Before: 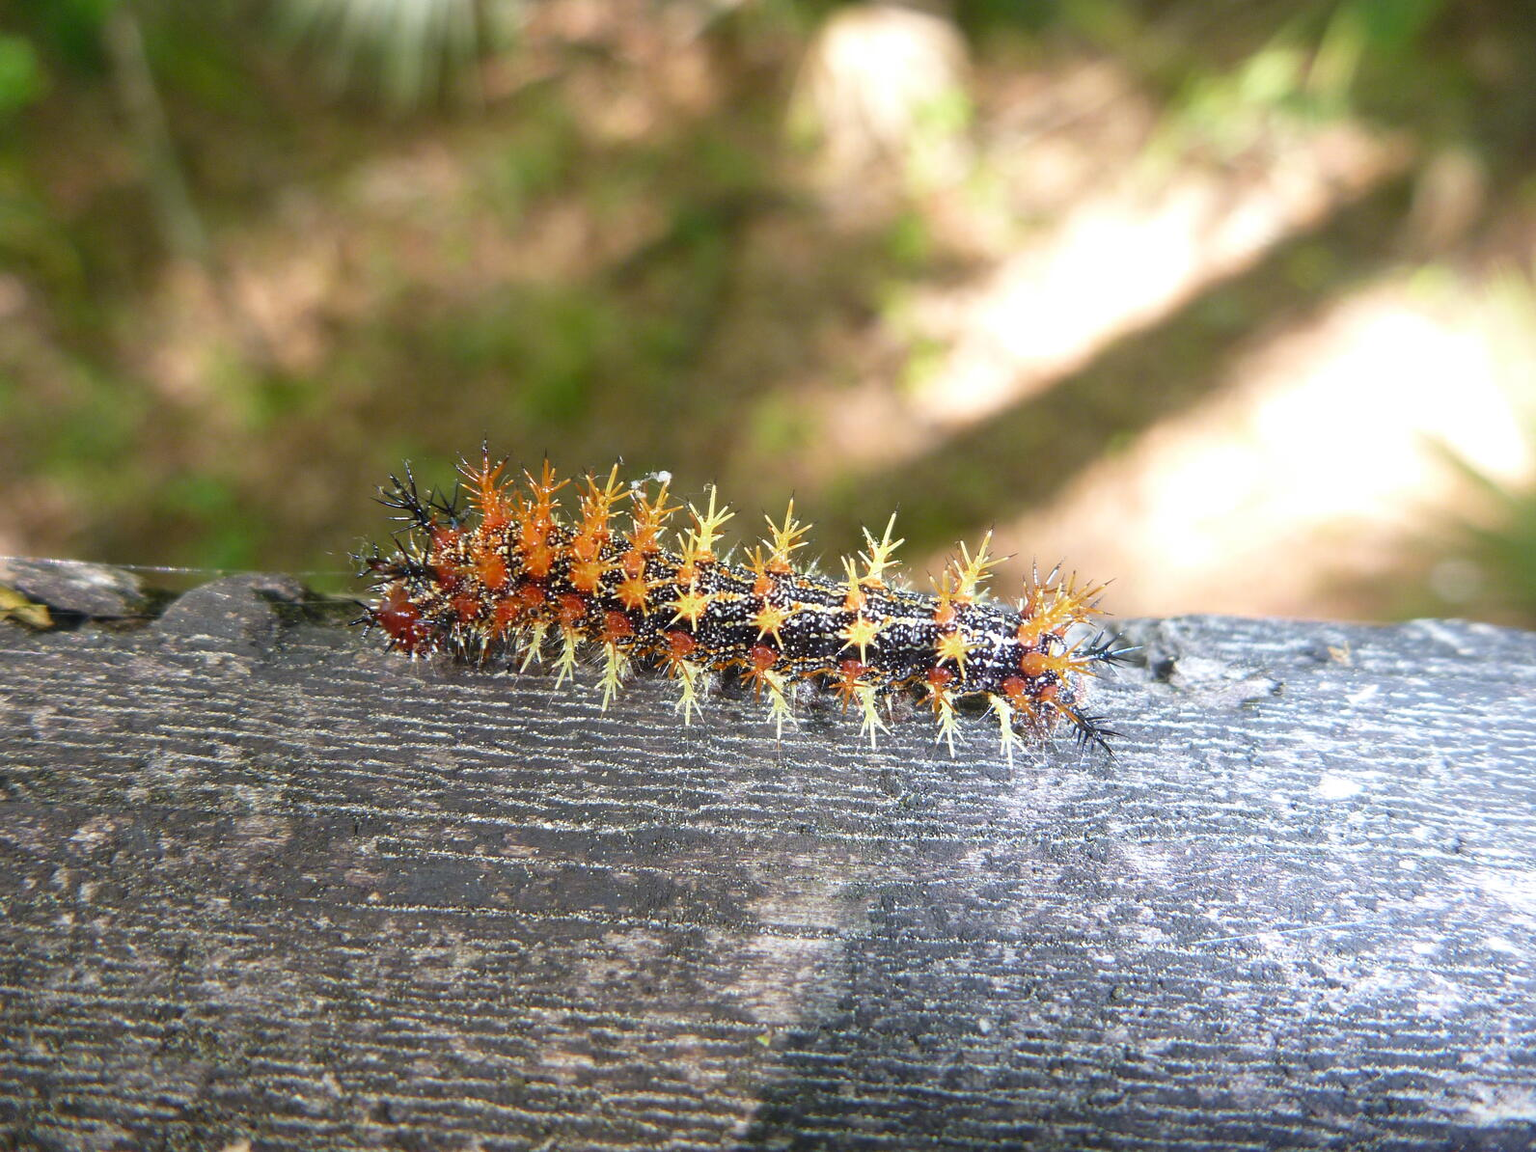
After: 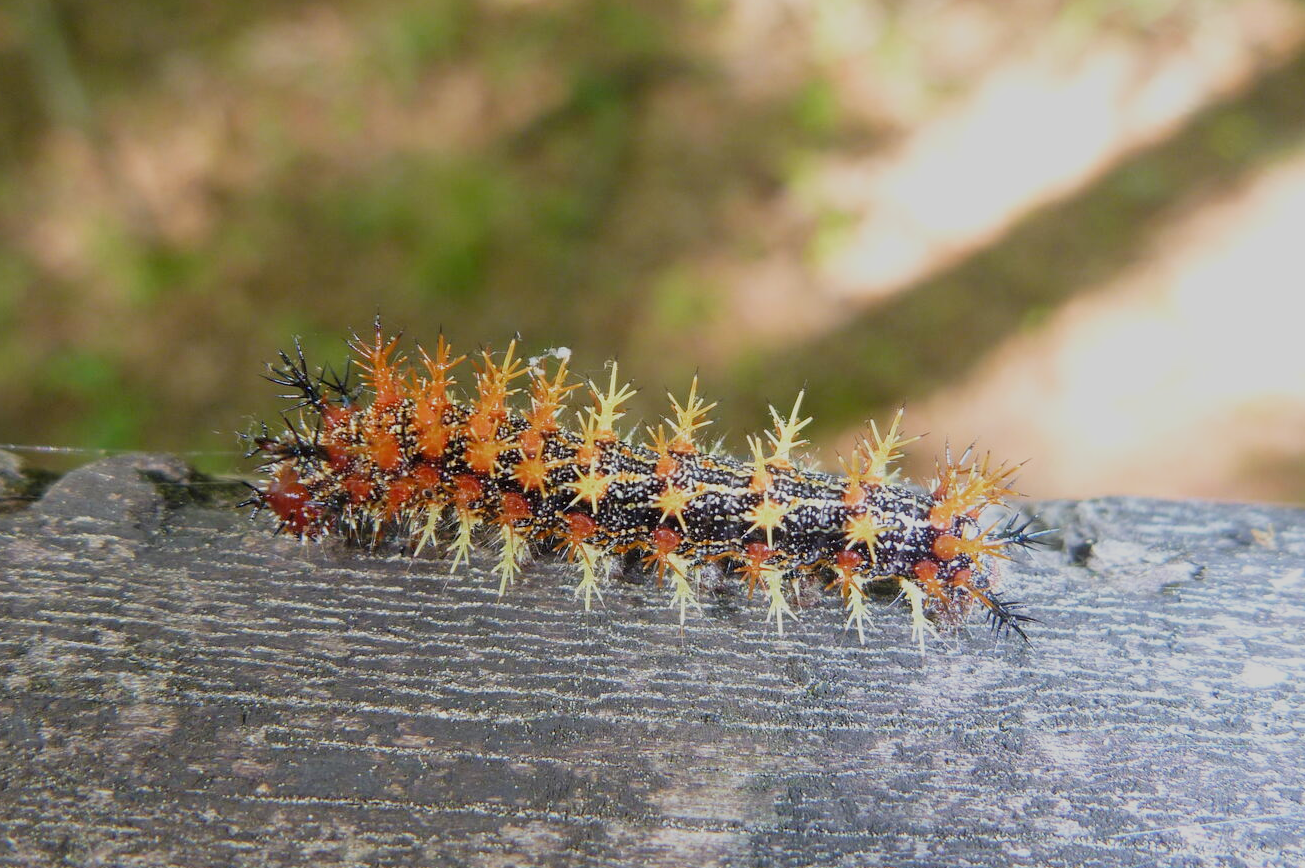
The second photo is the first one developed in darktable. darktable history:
crop: left 7.856%, top 11.836%, right 10.12%, bottom 15.387%
filmic rgb: black relative exposure -13 EV, threshold 3 EV, target white luminance 85%, hardness 6.3, latitude 42.11%, contrast 0.858, shadows ↔ highlights balance 8.63%, color science v4 (2020), enable highlight reconstruction true
